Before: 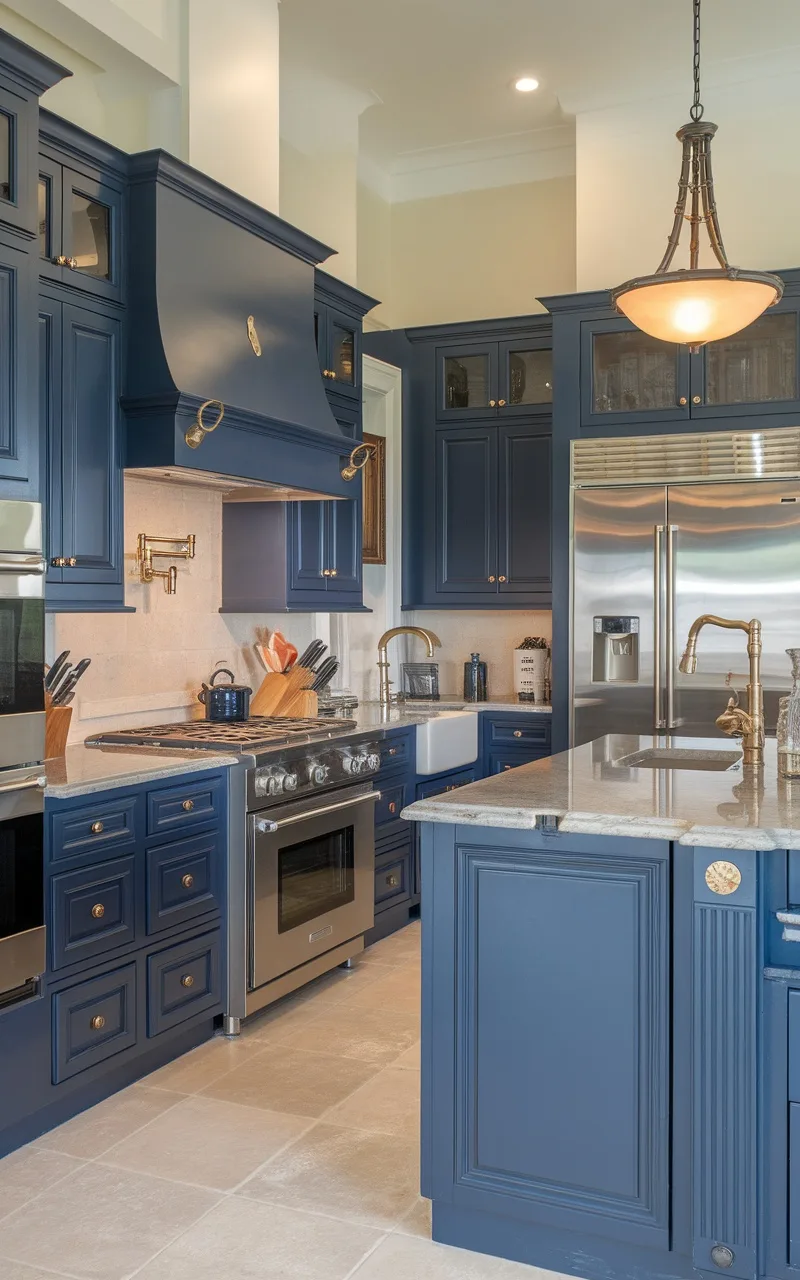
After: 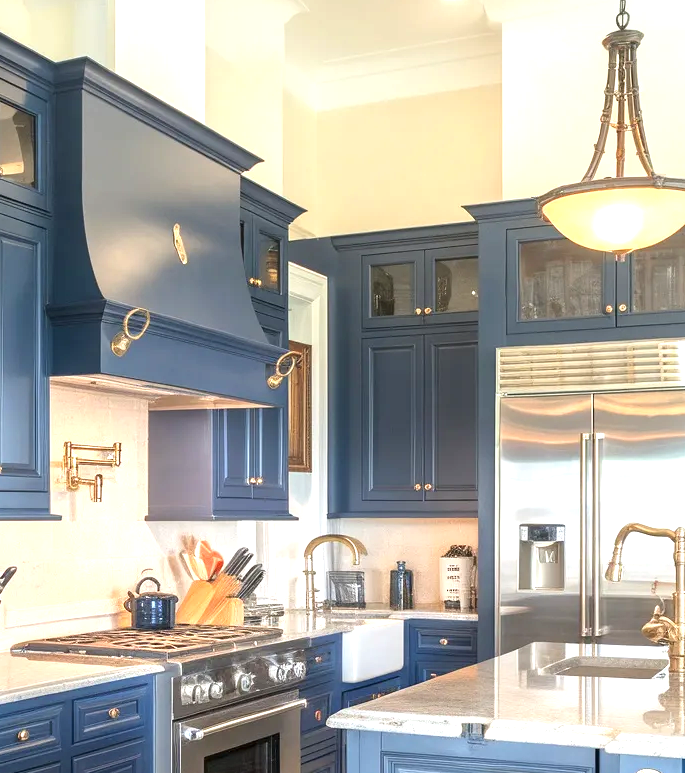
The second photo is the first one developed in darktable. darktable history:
exposure: black level correction 0, exposure 1.2 EV, compensate exposure bias true, compensate highlight preservation false
crop and rotate: left 9.345%, top 7.22%, right 4.982%, bottom 32.331%
